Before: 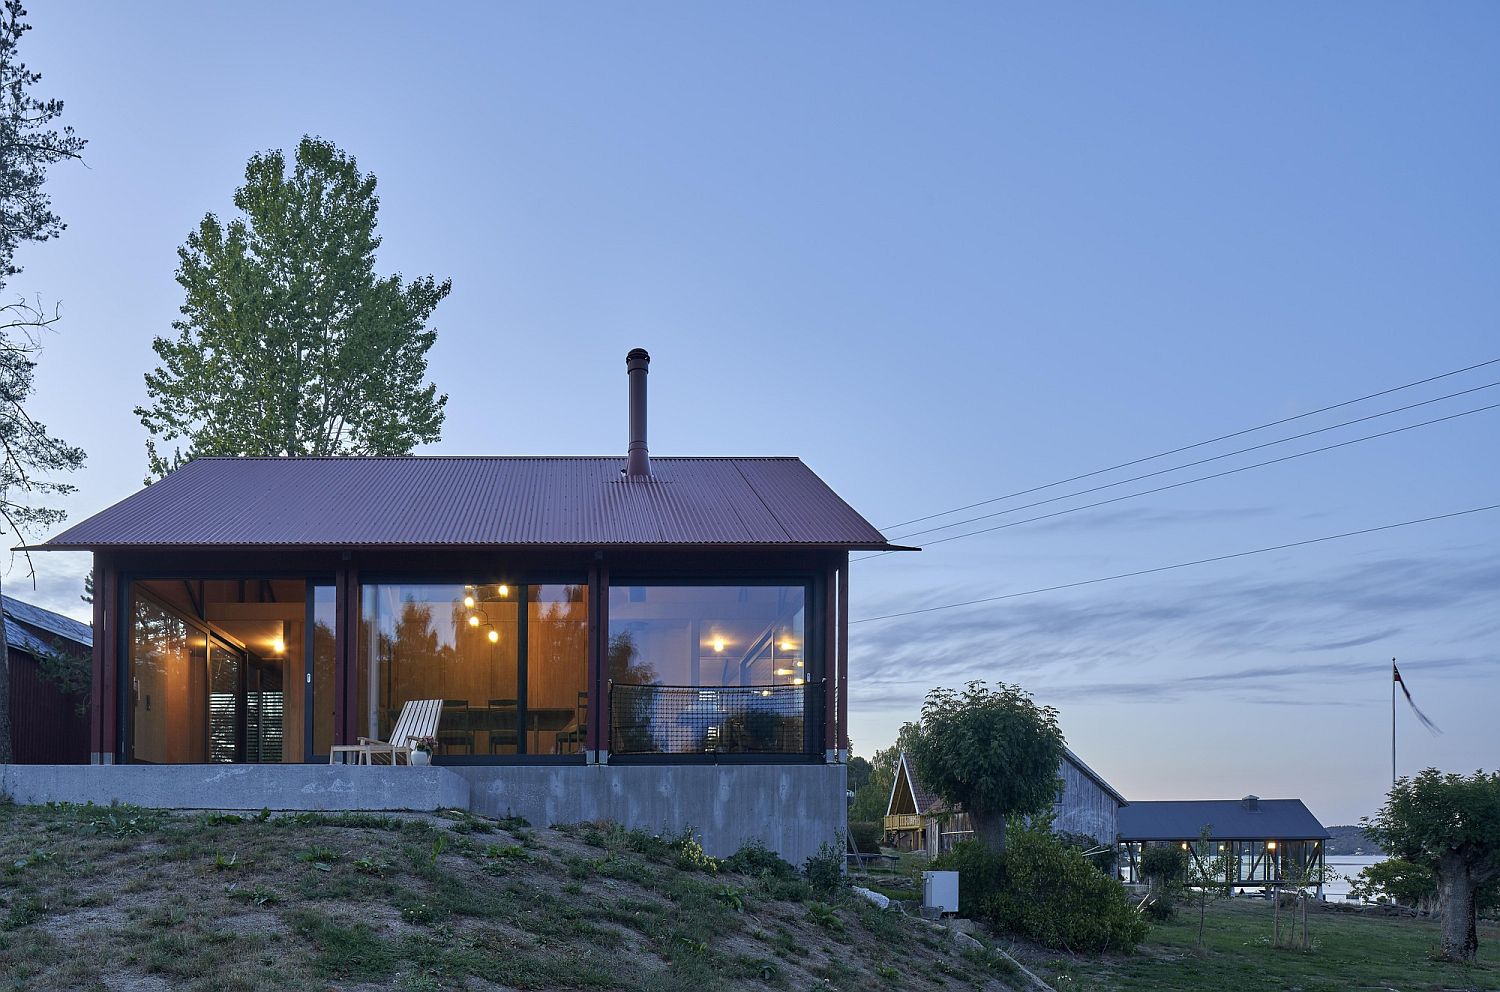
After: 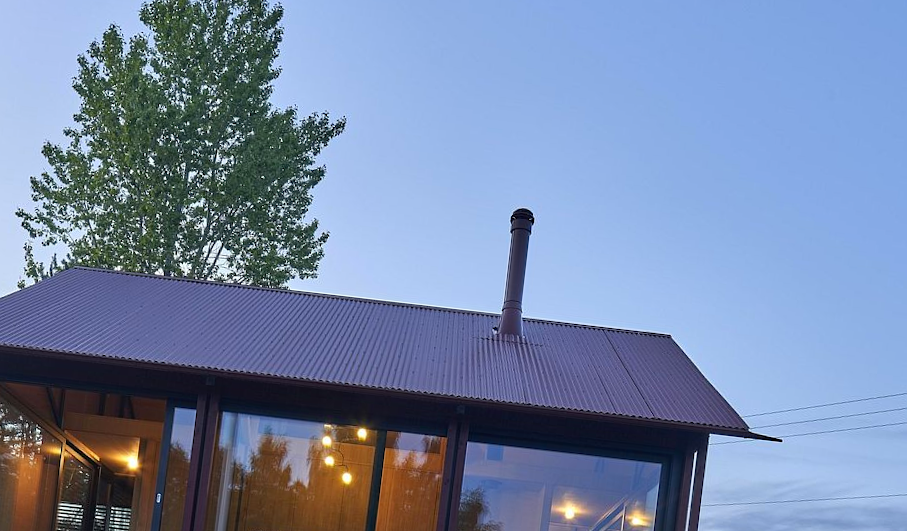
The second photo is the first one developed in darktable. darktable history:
crop and rotate: angle -6.6°, left 1.991%, top 6.777%, right 27.407%, bottom 30.701%
exposure: black level correction 0, exposure 0.696 EV, compensate exposure bias true, compensate highlight preservation false
color correction: highlights b* 0.04, saturation 1.11
